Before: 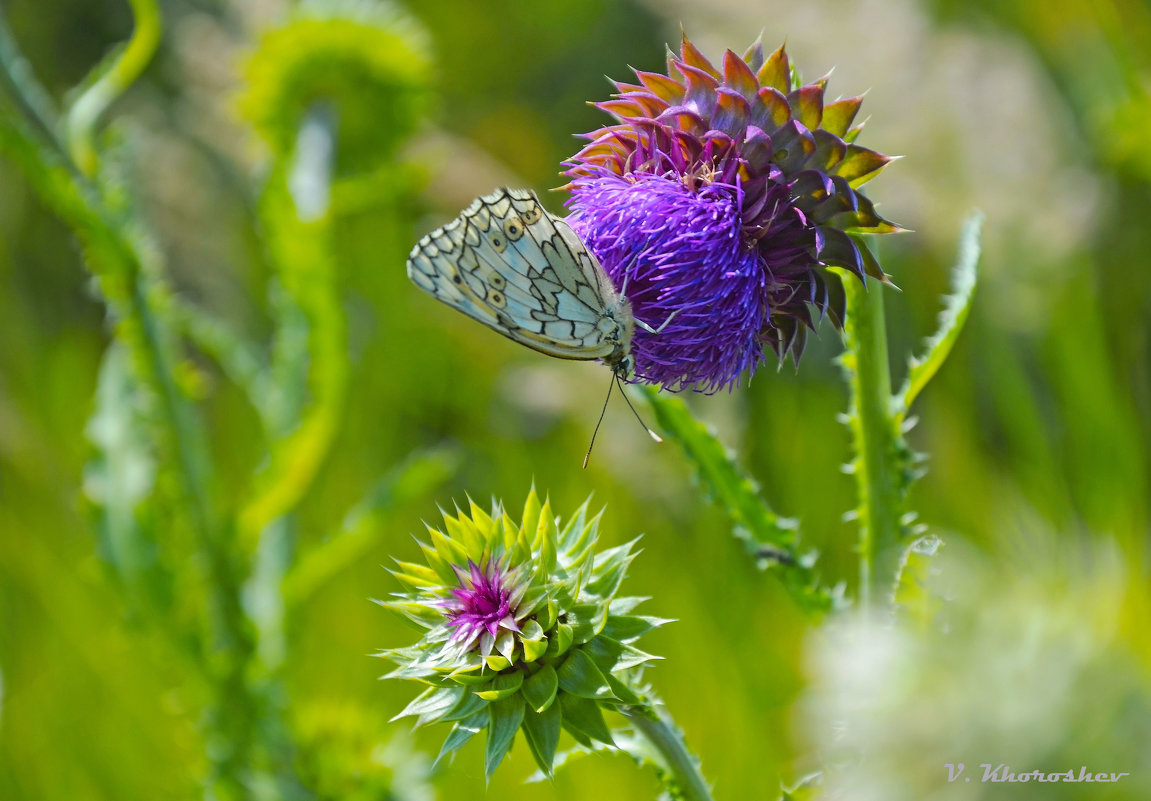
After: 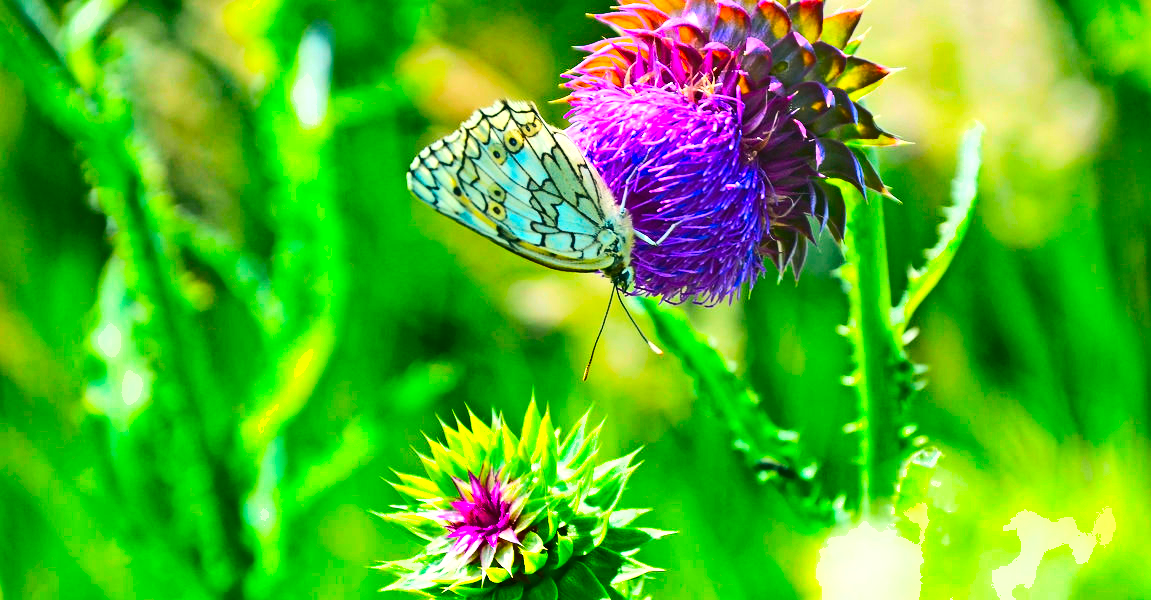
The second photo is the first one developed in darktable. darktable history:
crop: top 11.04%, bottom 13.931%
shadows and highlights: white point adjustment -3.48, highlights -63.56, soften with gaussian
color correction: highlights a* -0.588, highlights b* 9.18, shadows a* -9.23, shadows b* 1.05
contrast brightness saturation: contrast 0.228, brightness 0.11, saturation 0.295
exposure: black level correction 0, exposure 1.199 EV, compensate highlight preservation false
tone curve: curves: ch0 [(0, 0) (0.003, 0.003) (0.011, 0.011) (0.025, 0.024) (0.044, 0.042) (0.069, 0.066) (0.1, 0.095) (0.136, 0.129) (0.177, 0.169) (0.224, 0.214) (0.277, 0.264) (0.335, 0.319) (0.399, 0.38) (0.468, 0.446) (0.543, 0.558) (0.623, 0.636) (0.709, 0.719) (0.801, 0.807) (0.898, 0.901) (1, 1)], color space Lab, linked channels, preserve colors none
